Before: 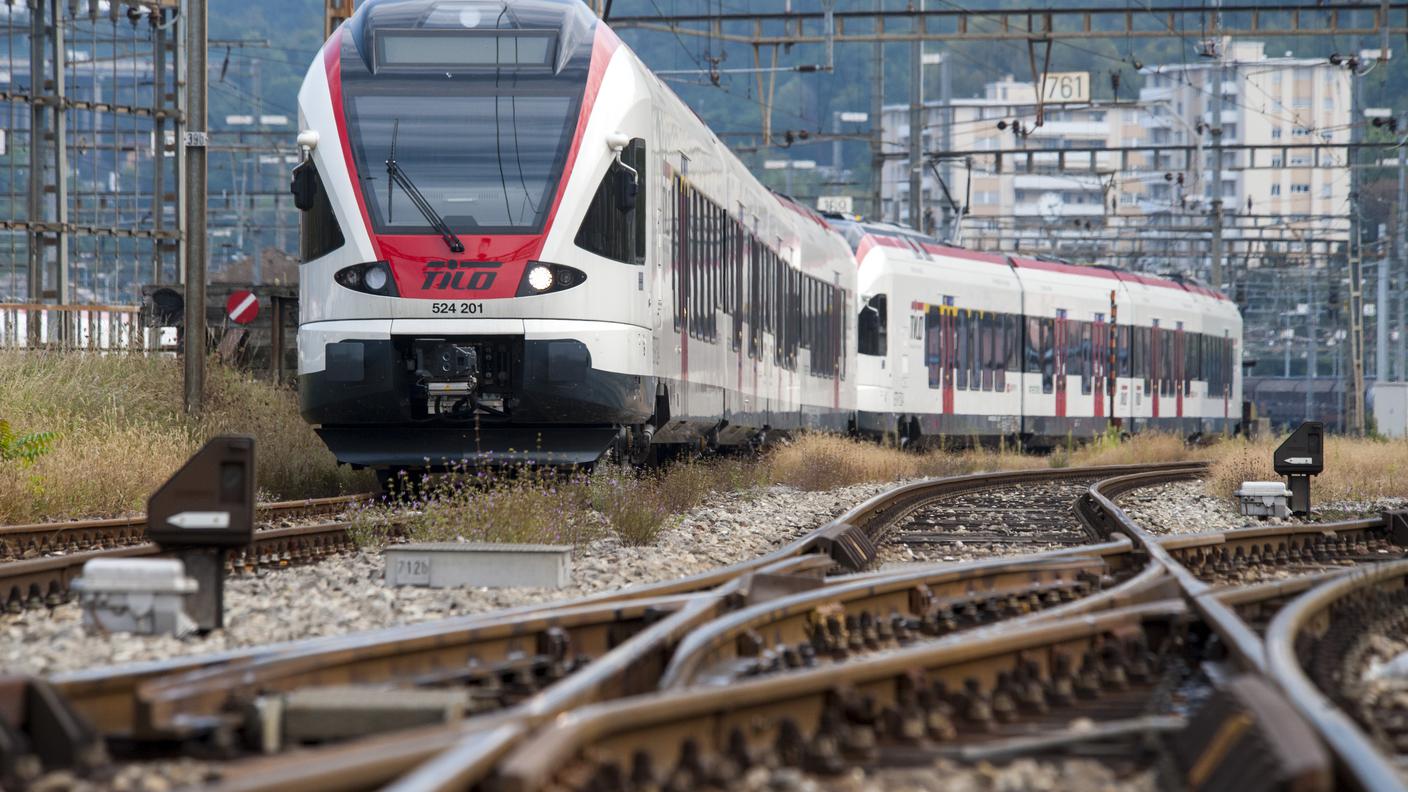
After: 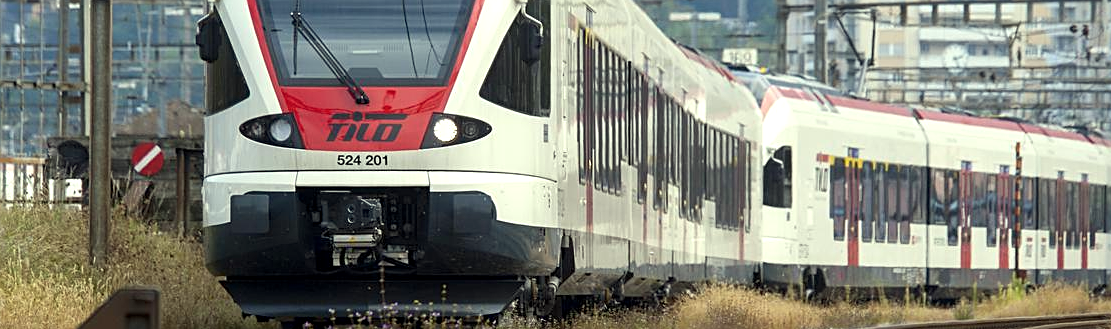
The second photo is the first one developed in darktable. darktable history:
exposure: black level correction 0.001, exposure 0.296 EV, compensate highlight preservation false
crop: left 6.764%, top 18.758%, right 14.311%, bottom 39.659%
sharpen: on, module defaults
color correction: highlights a* -5.74, highlights b* 11.12
